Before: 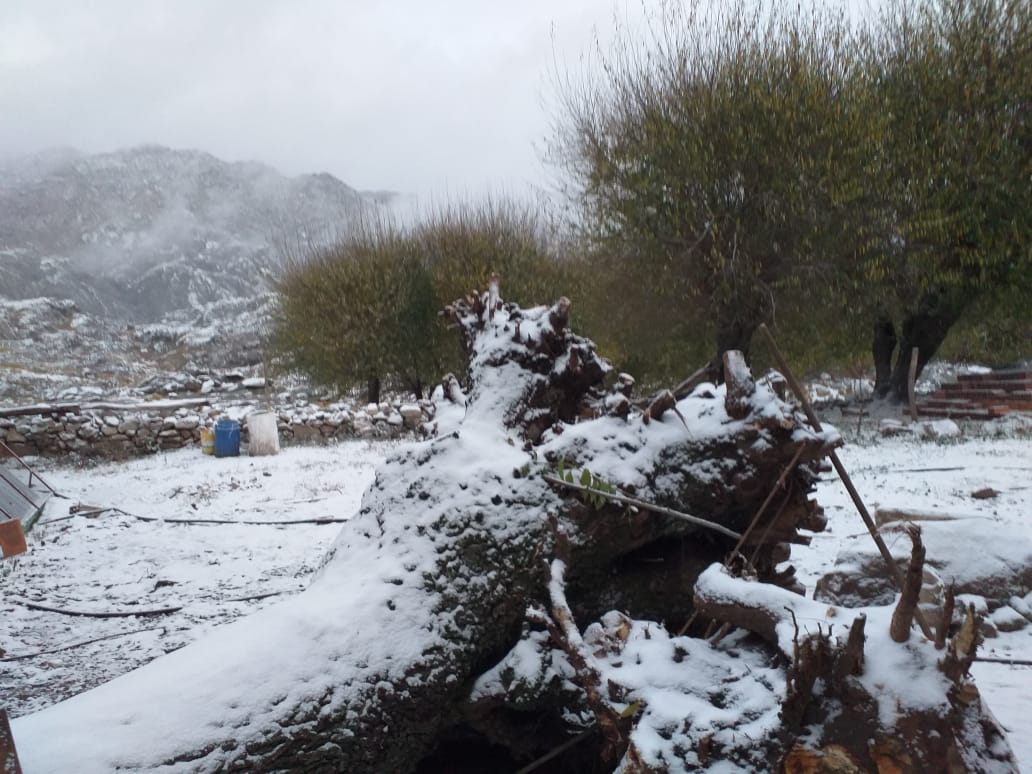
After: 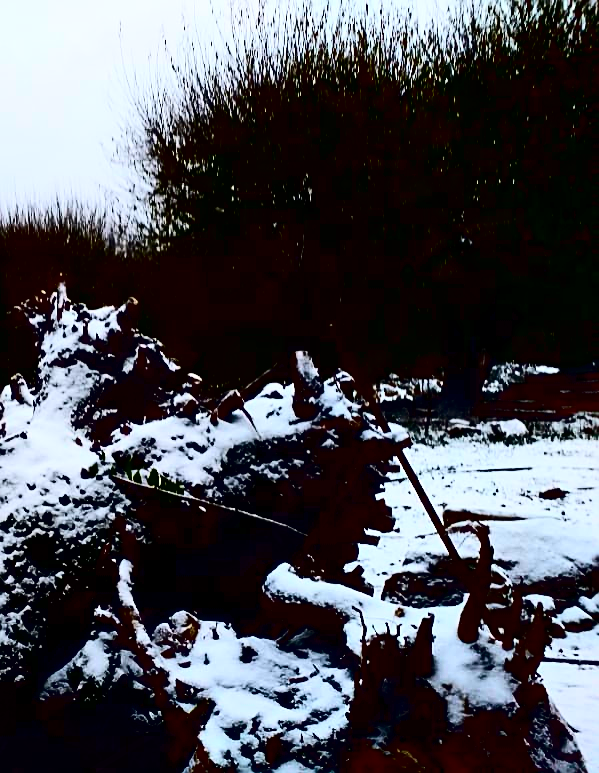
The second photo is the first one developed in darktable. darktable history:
contrast equalizer: y [[0.6 ×6], [0.55 ×6], [0 ×6], [0 ×6], [0 ×6]], mix 0.194
crop: left 41.865%
contrast brightness saturation: contrast 0.769, brightness -0.986, saturation 0.999
sharpen: on, module defaults
